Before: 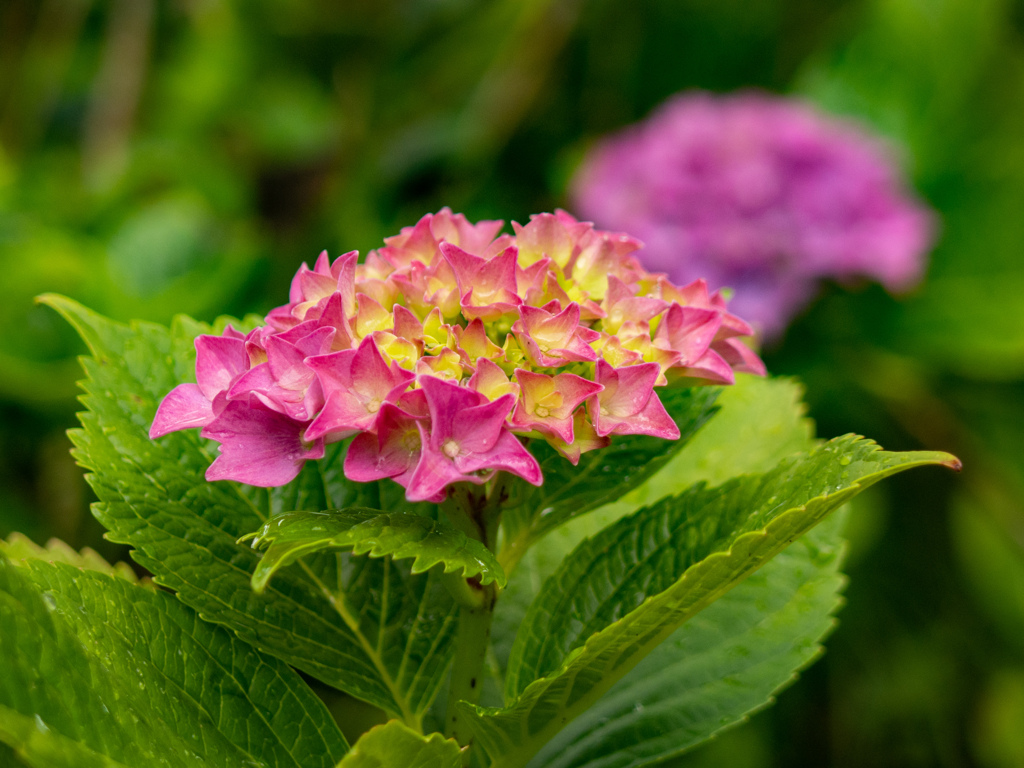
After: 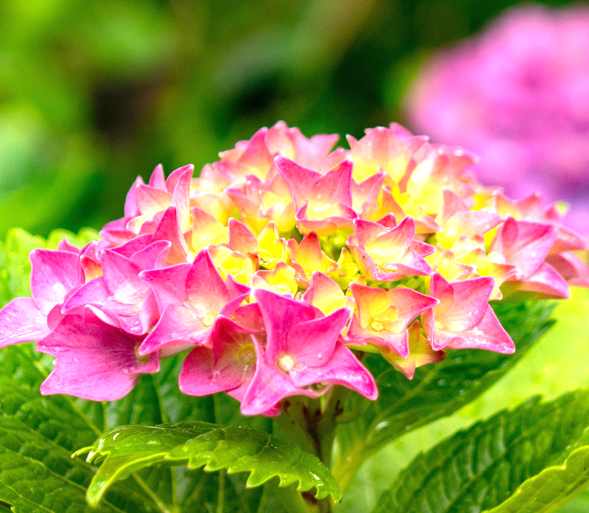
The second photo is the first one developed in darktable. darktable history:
crop: left 16.204%, top 11.267%, right 26.211%, bottom 20.777%
exposure: black level correction 0, exposure 1.107 EV, compensate highlight preservation false
